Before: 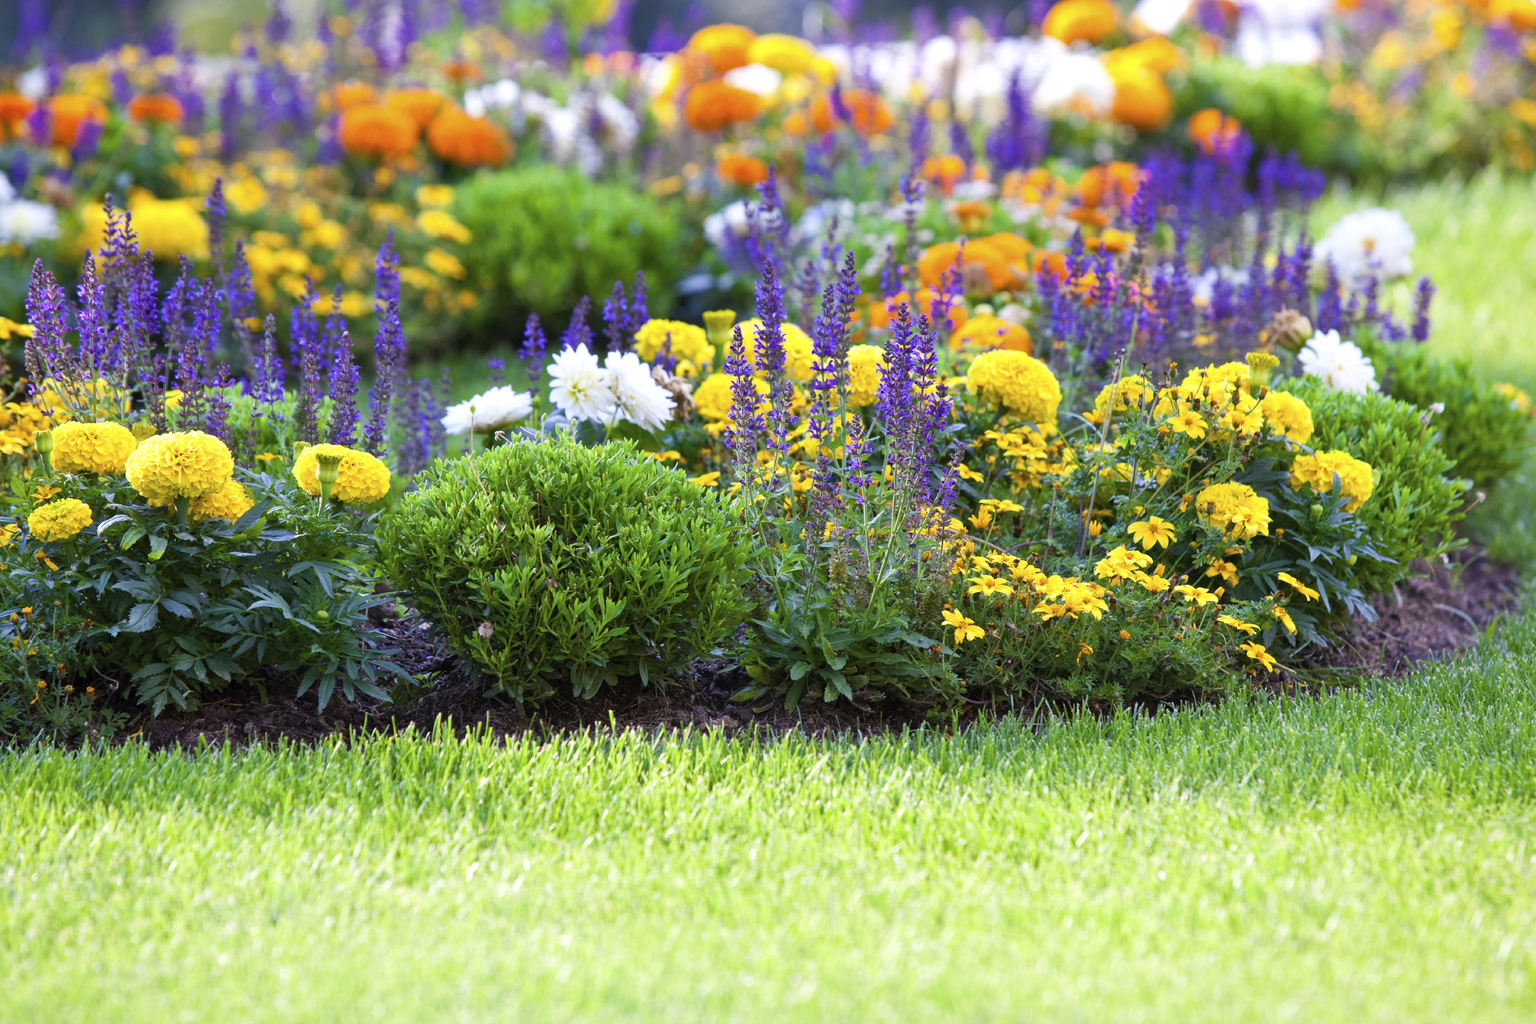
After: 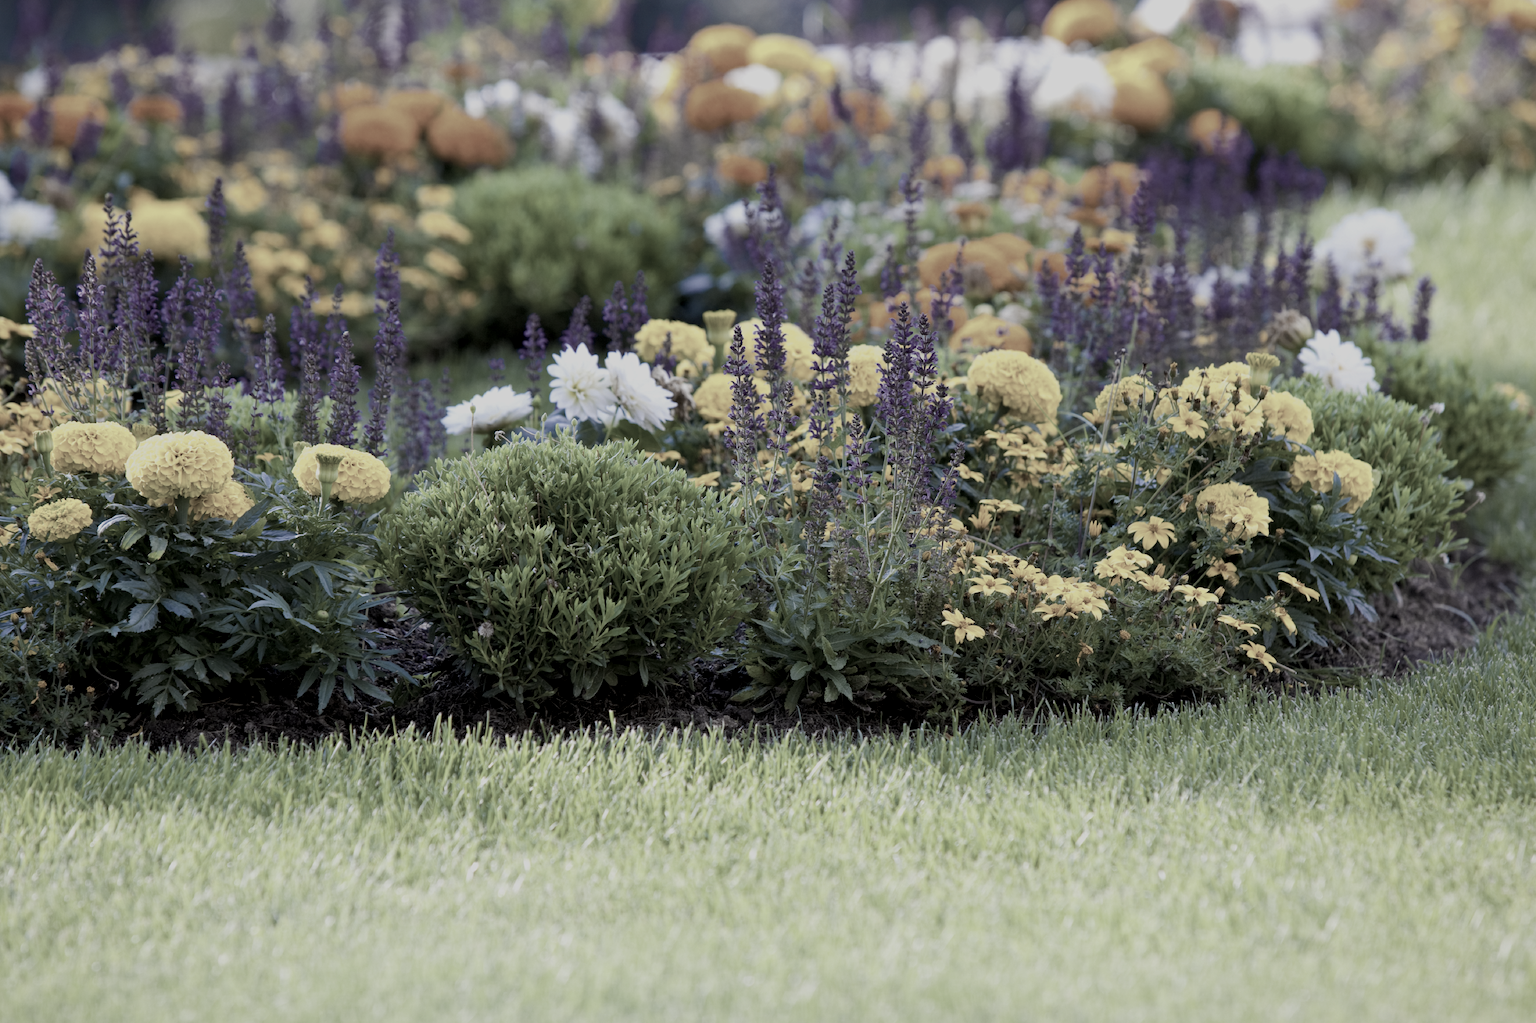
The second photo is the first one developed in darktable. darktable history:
exposure: black level correction 0.009, exposure -0.639 EV, compensate exposure bias true, compensate highlight preservation false
color zones: curves: ch1 [(0.238, 0.163) (0.476, 0.2) (0.733, 0.322) (0.848, 0.134)]
